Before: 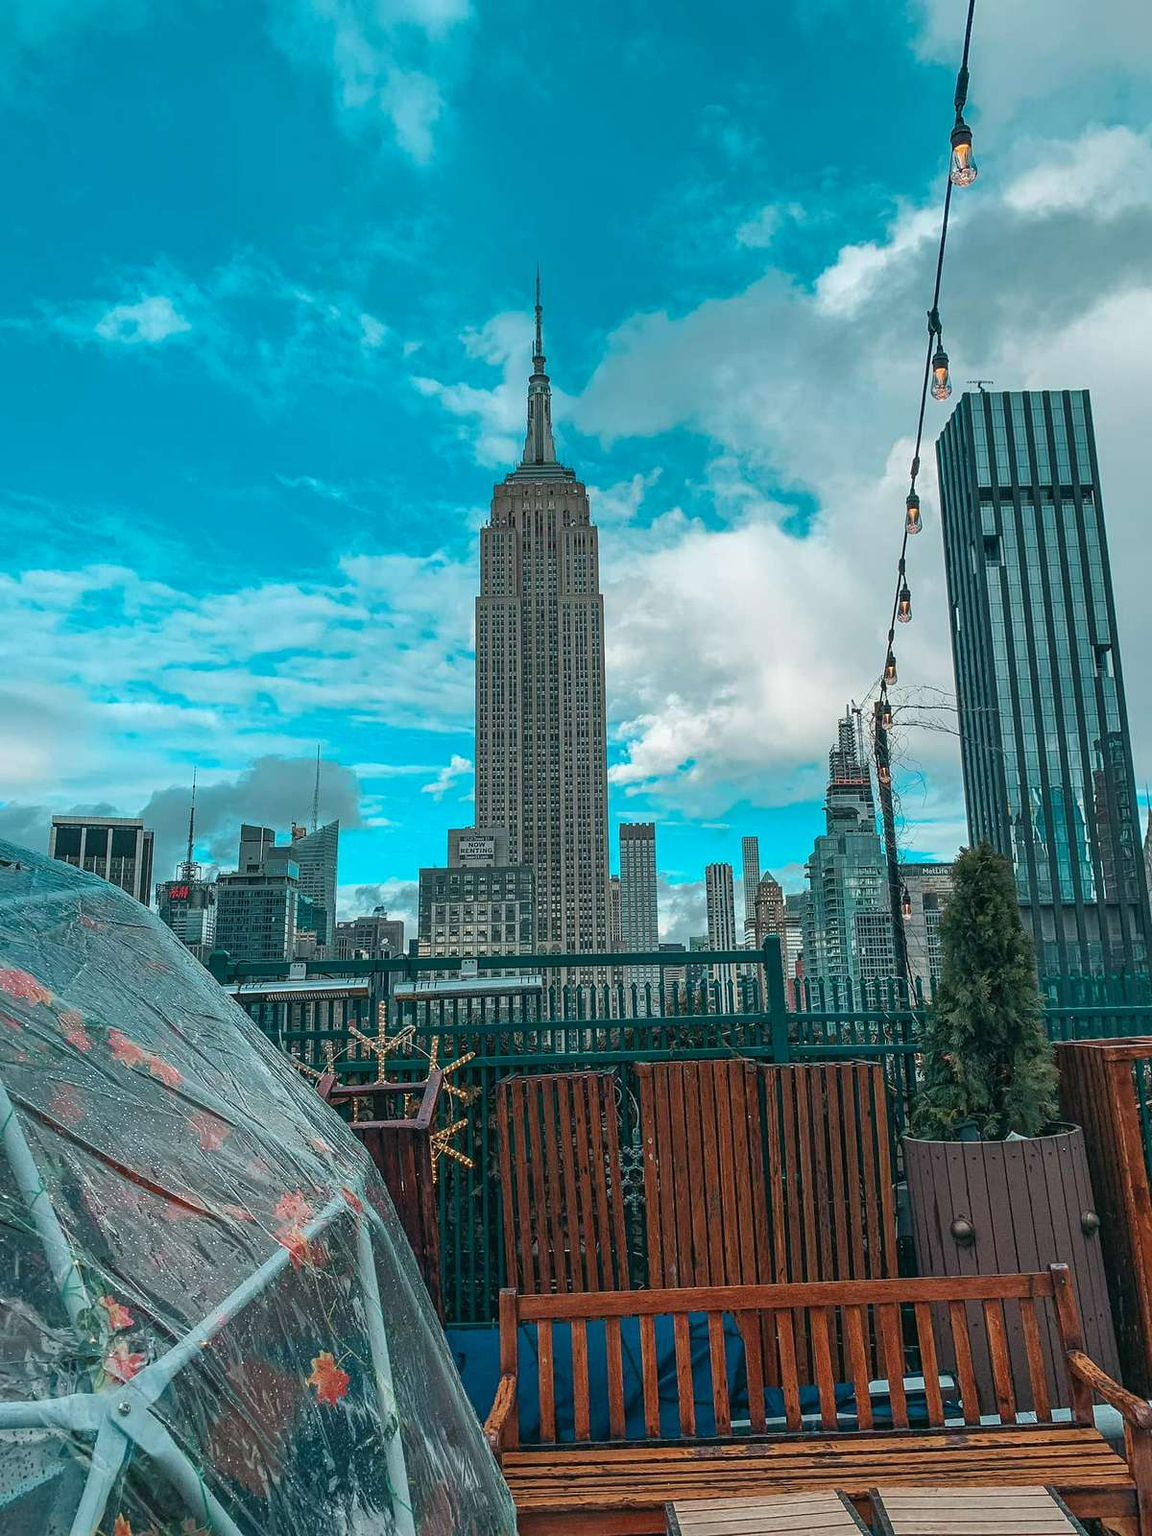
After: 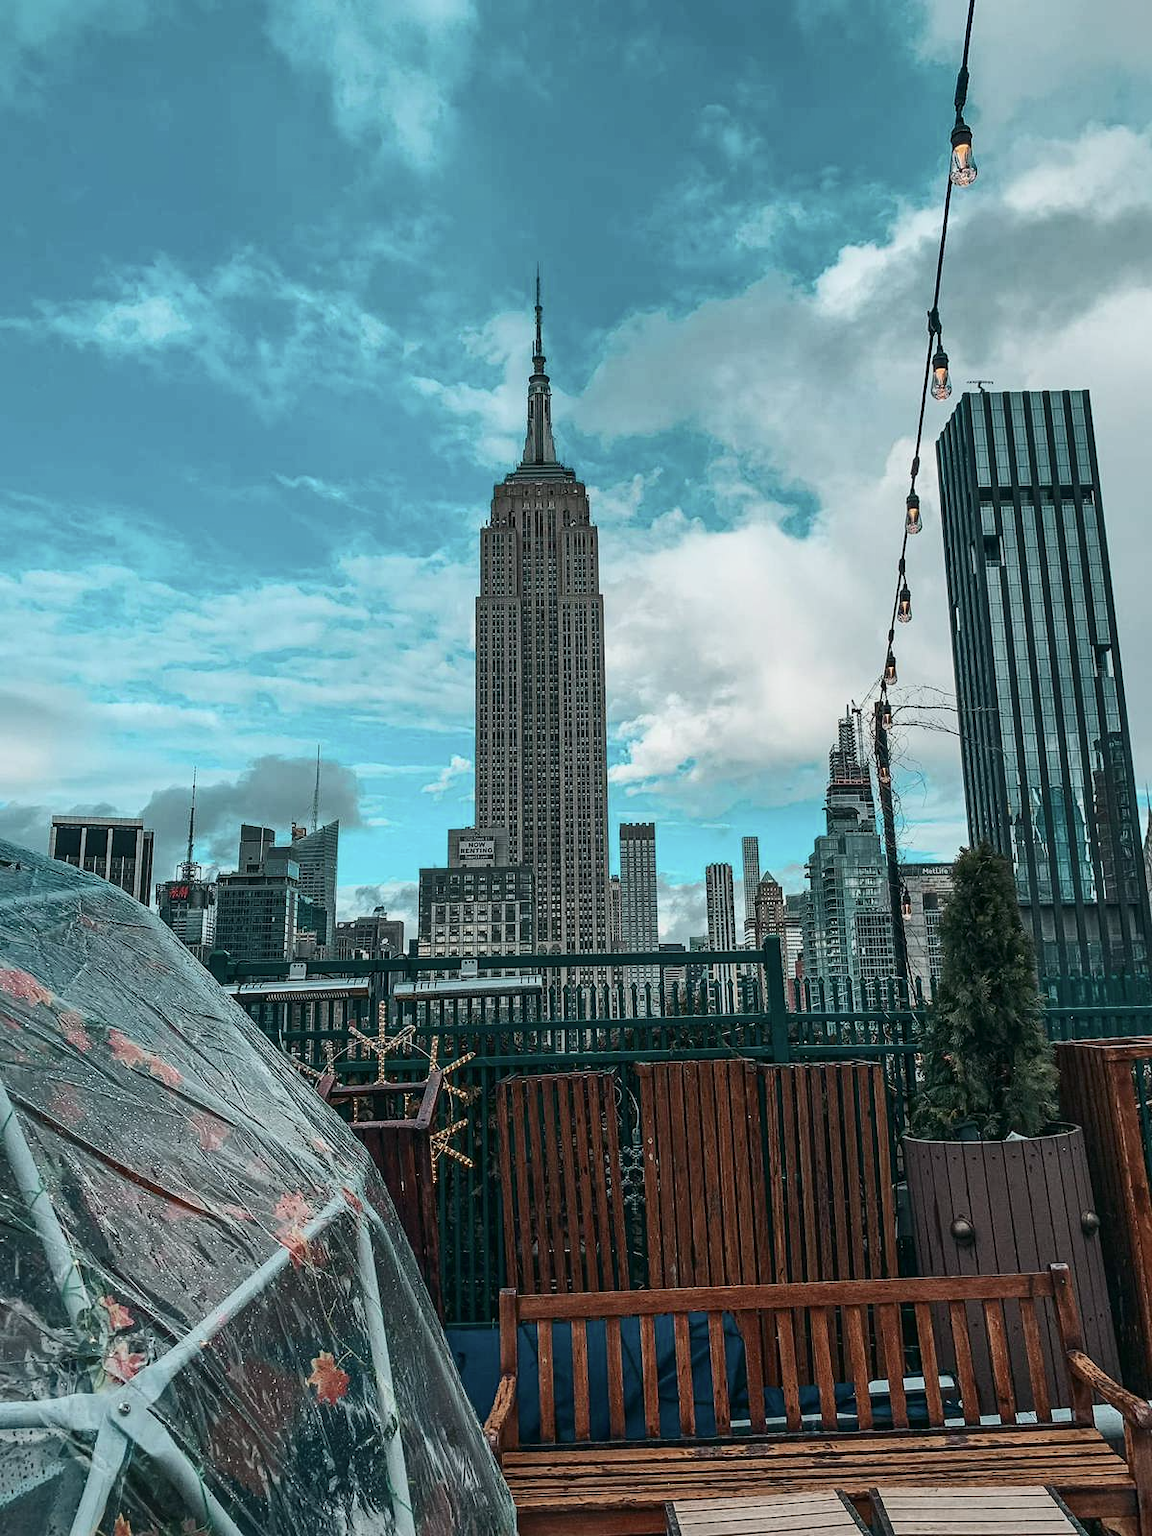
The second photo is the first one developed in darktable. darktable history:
contrast brightness saturation: contrast 0.25, saturation -0.31
shadows and highlights: shadows 25, white point adjustment -3, highlights -30
